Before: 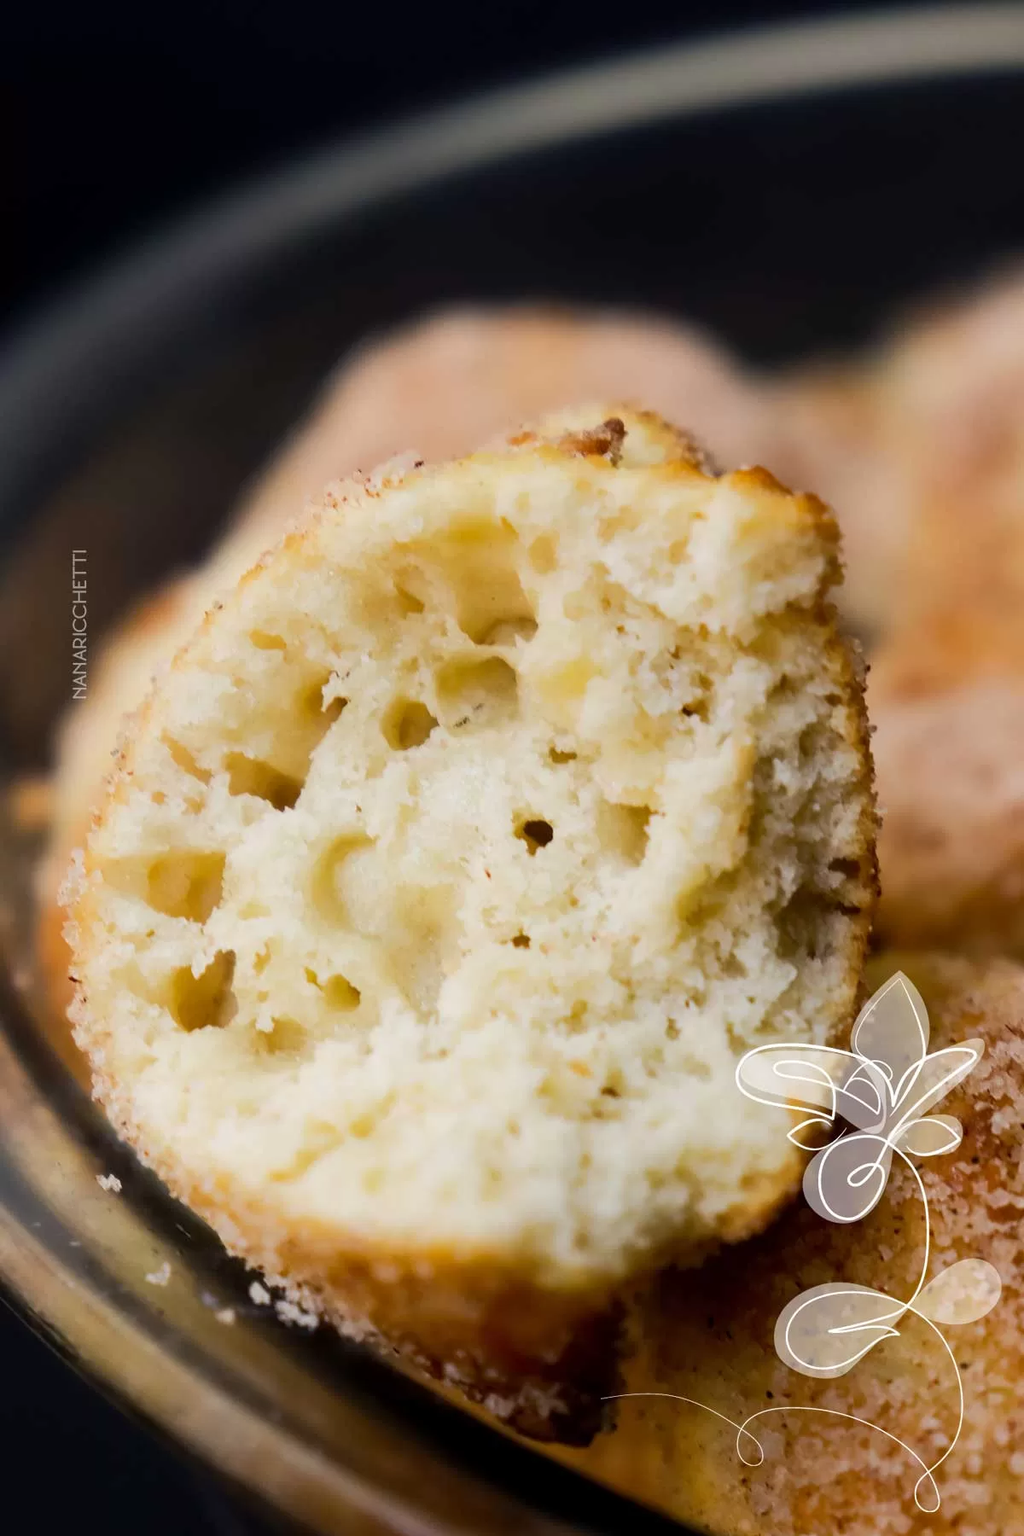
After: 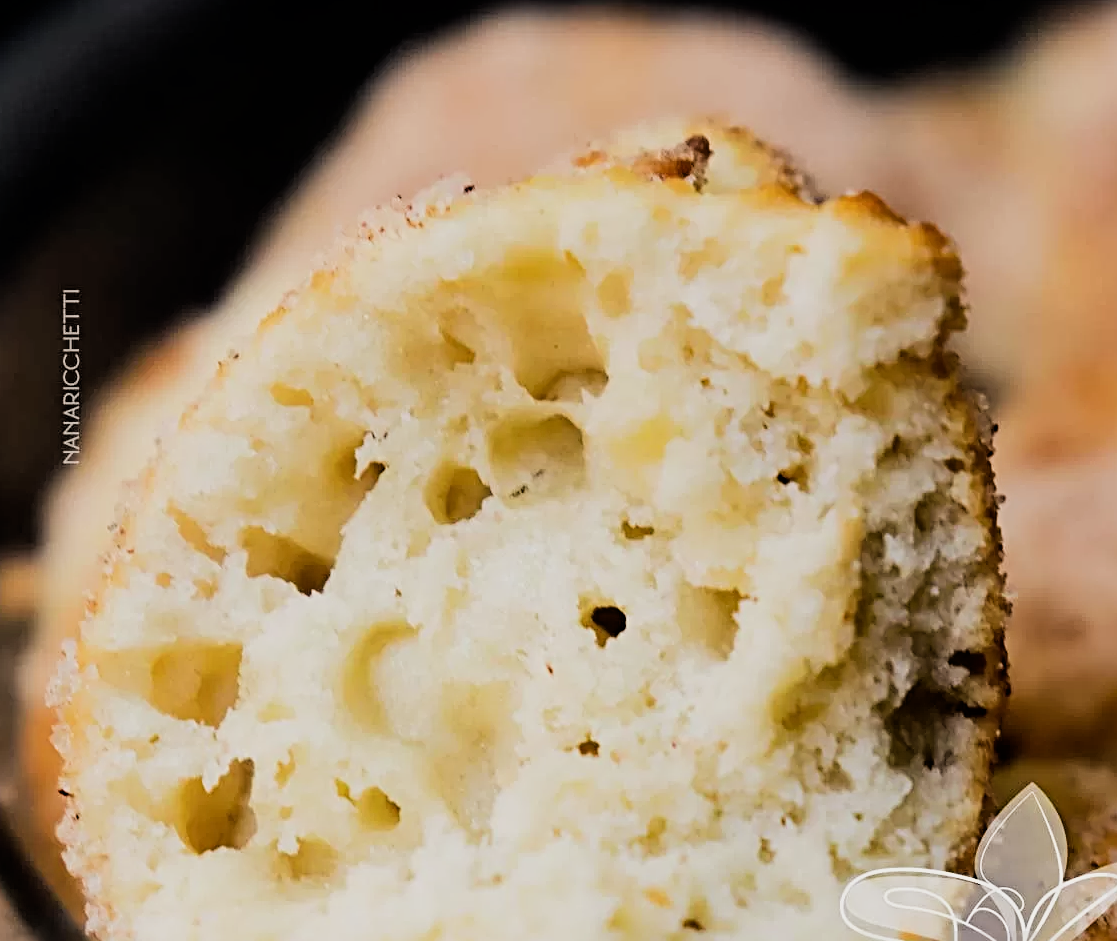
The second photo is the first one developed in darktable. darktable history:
sharpen: radius 3.996
crop: left 1.845%, top 19.724%, right 5.059%, bottom 27.984%
filmic rgb: black relative exposure -5.06 EV, white relative exposure 3.98 EV, hardness 2.88, contrast 1.301, highlights saturation mix -29.13%
